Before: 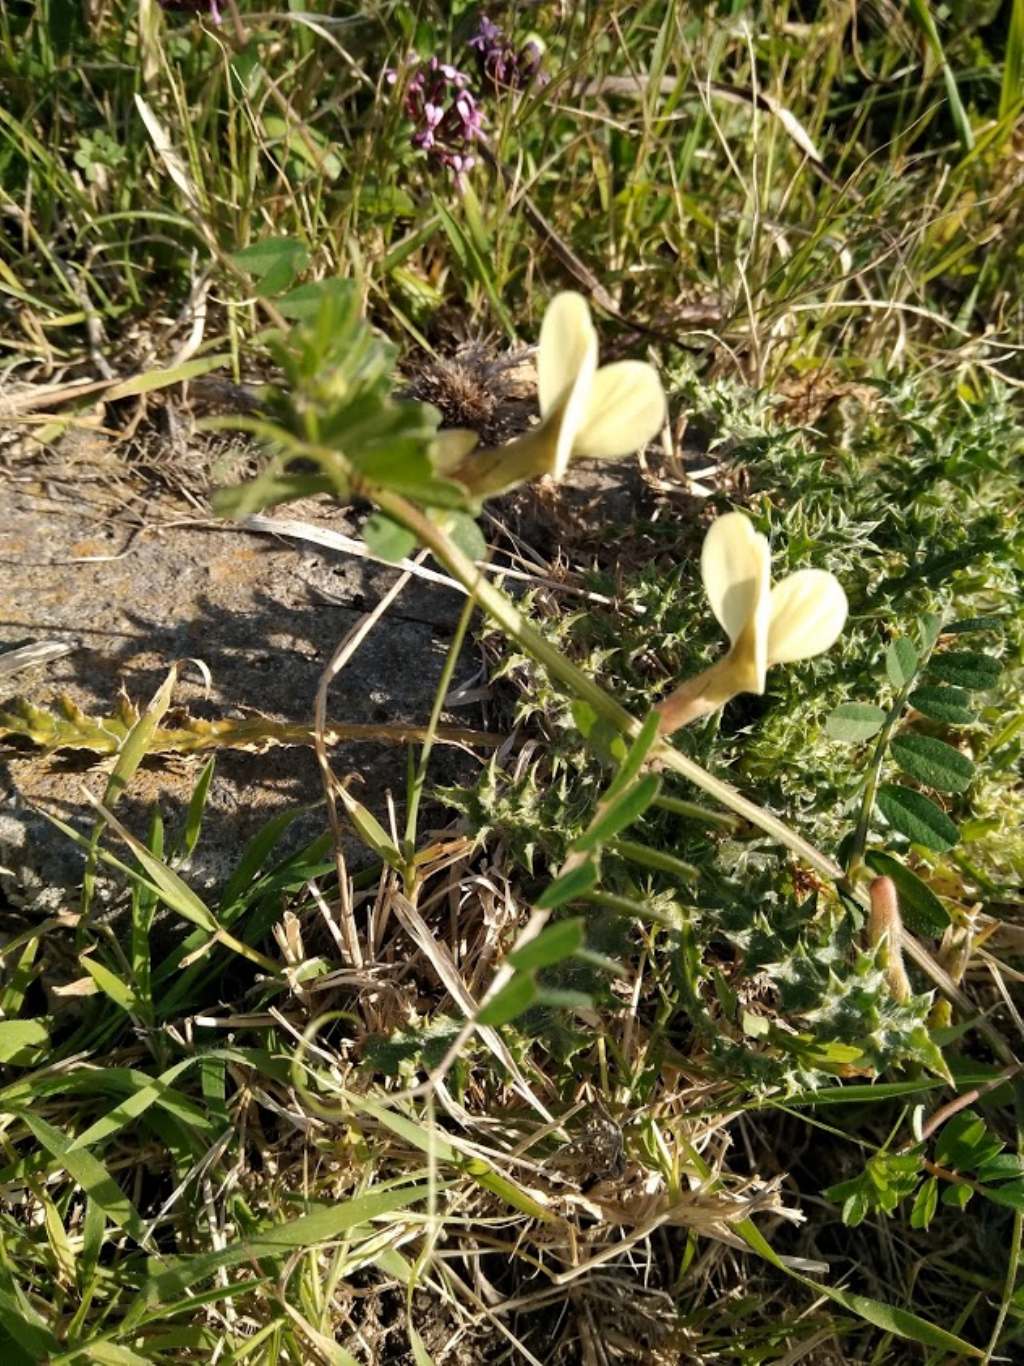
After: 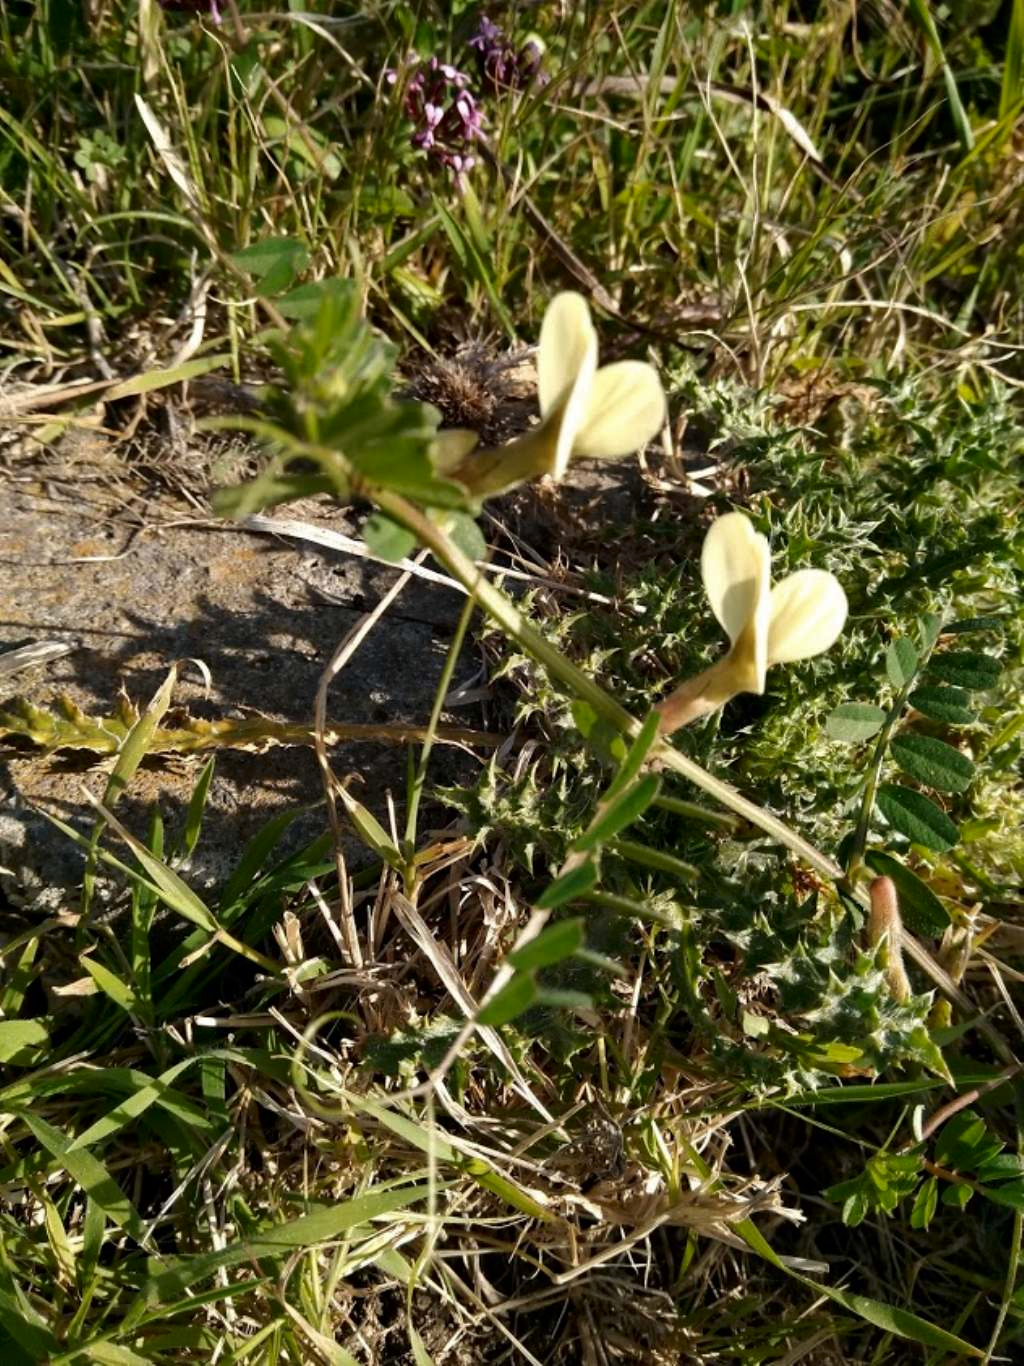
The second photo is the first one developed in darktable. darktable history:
contrast brightness saturation: brightness -0.098
